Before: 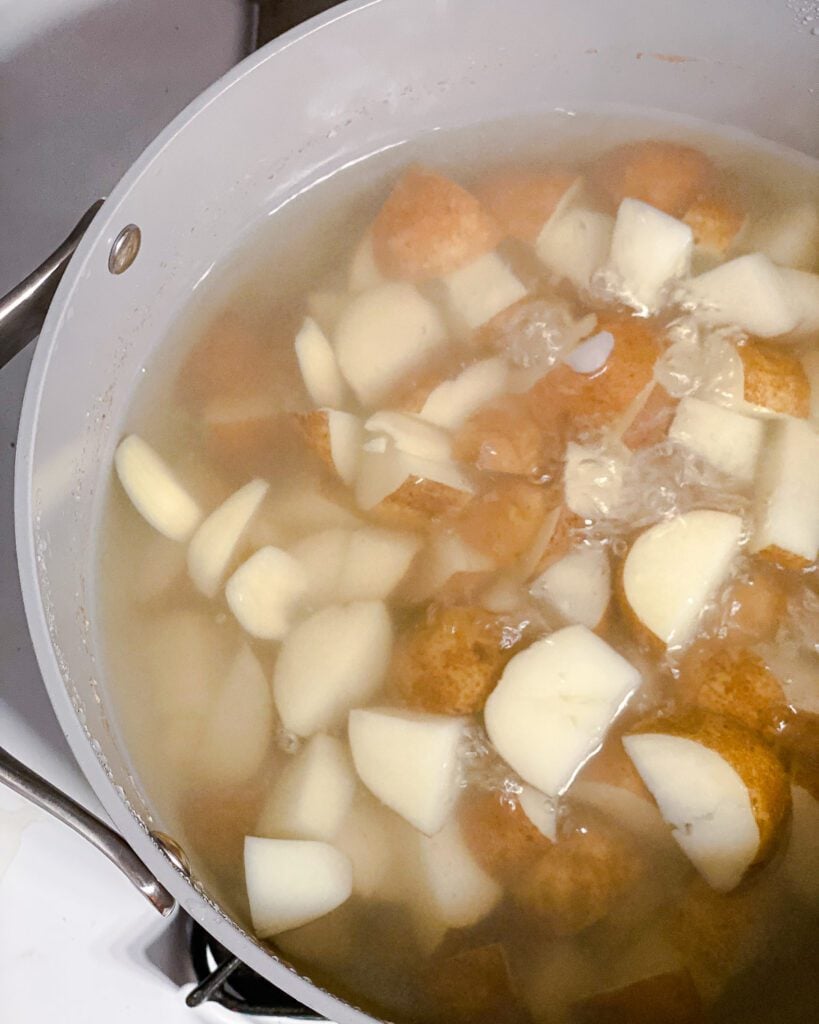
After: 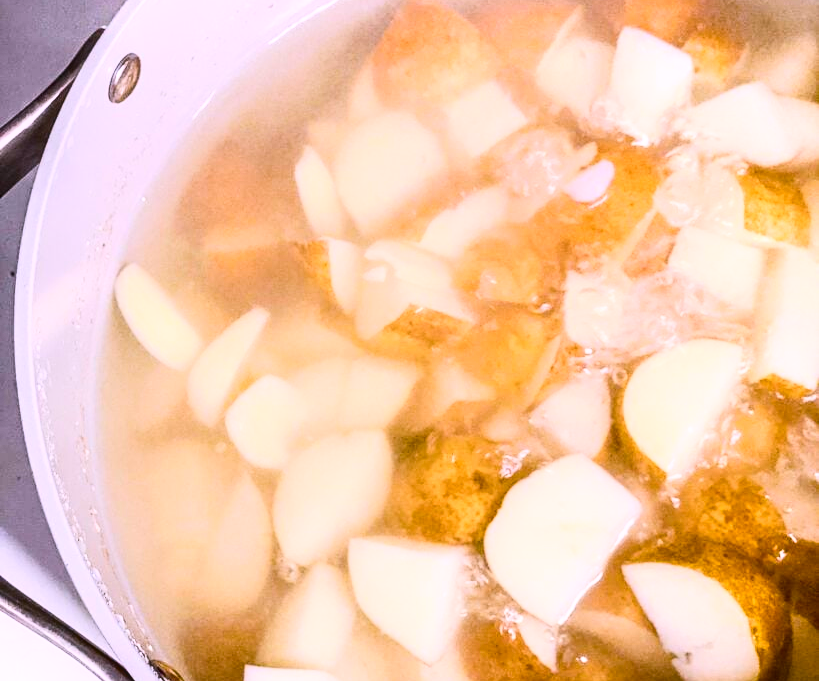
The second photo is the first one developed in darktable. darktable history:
color balance rgb: linear chroma grading › global chroma 15%, perceptual saturation grading › global saturation 30%
crop: top 16.727%, bottom 16.727%
white balance: red 1.066, blue 1.119
shadows and highlights: shadows -62.32, white point adjustment -5.22, highlights 61.59
contrast brightness saturation: contrast 0.24, brightness 0.09
local contrast: on, module defaults
